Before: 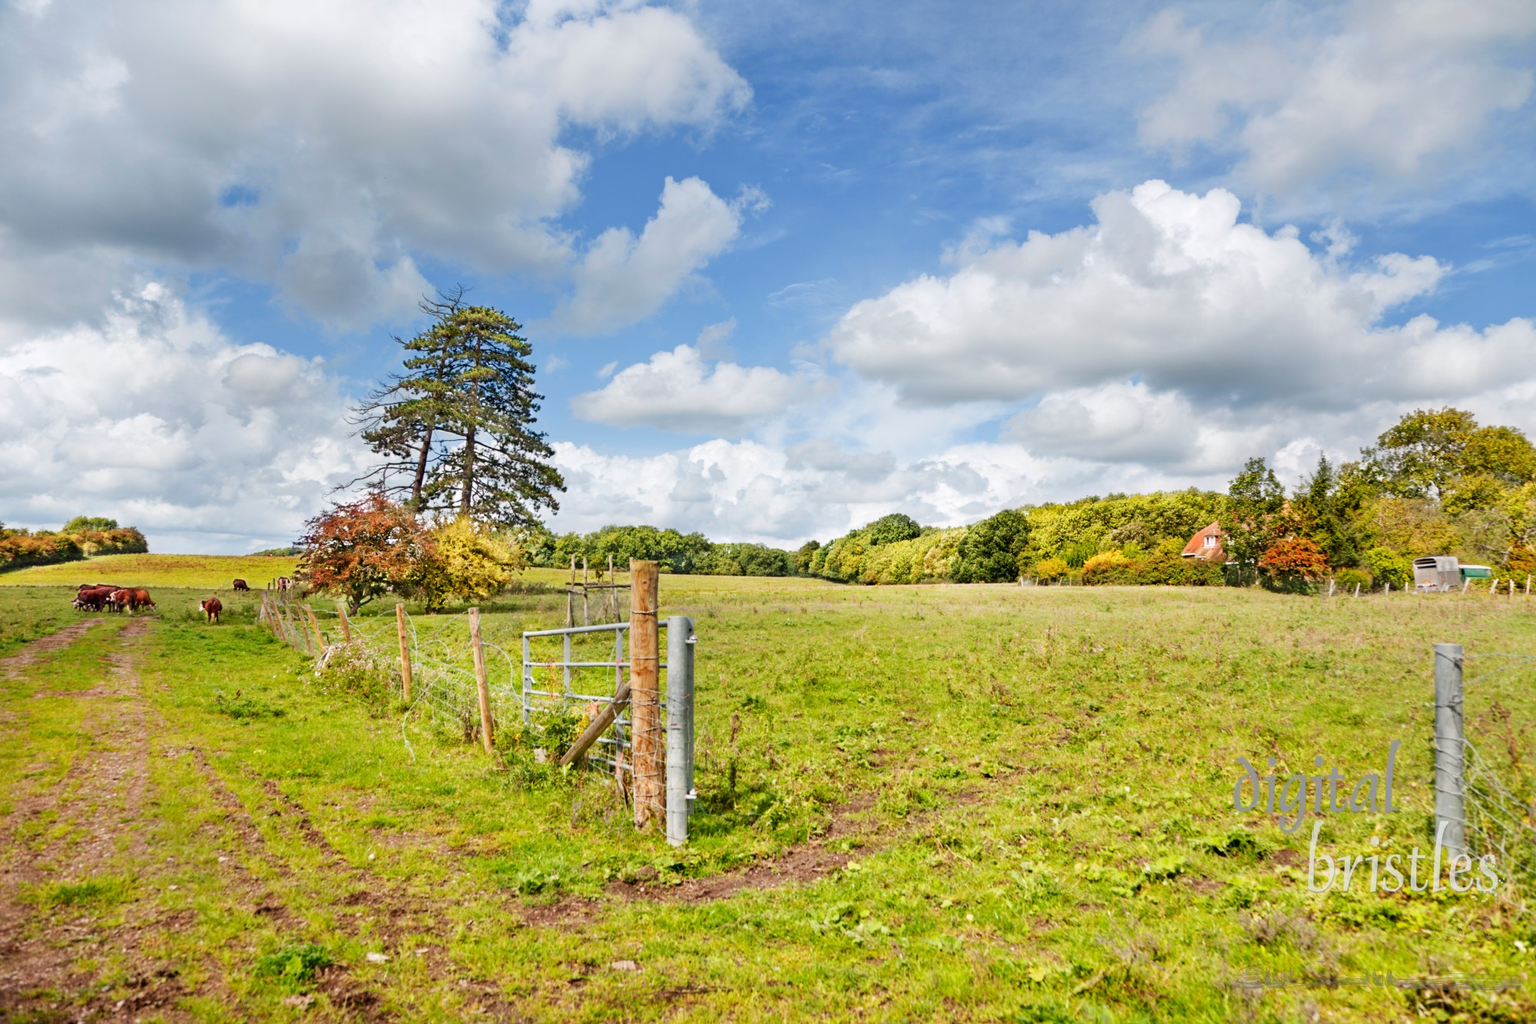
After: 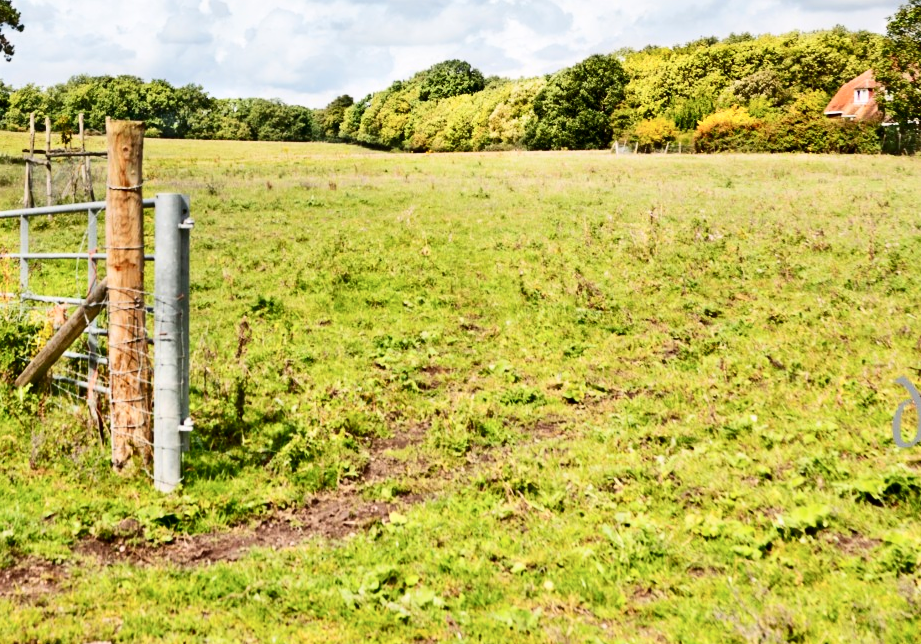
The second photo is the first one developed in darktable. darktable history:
crop: left 35.717%, top 45.692%, right 18.201%, bottom 5.962%
contrast brightness saturation: contrast 0.278
